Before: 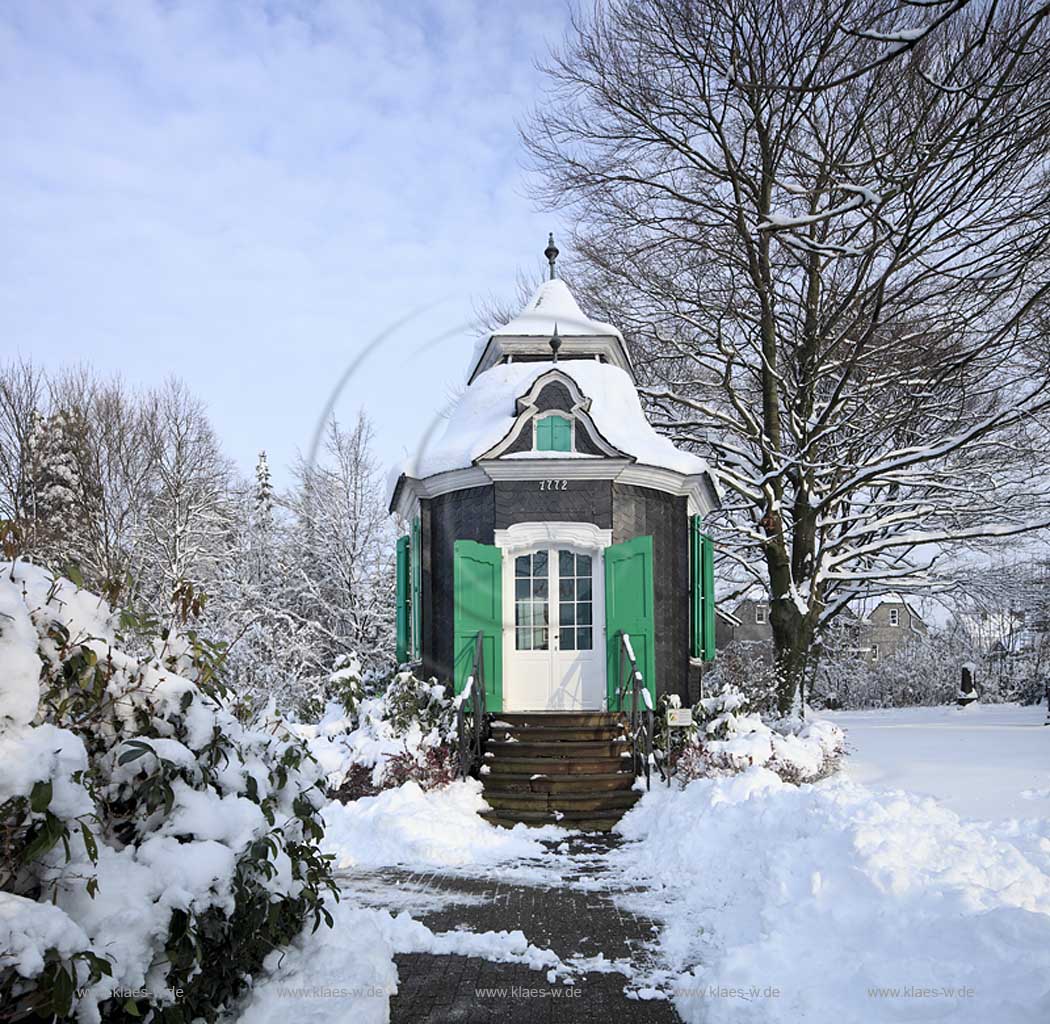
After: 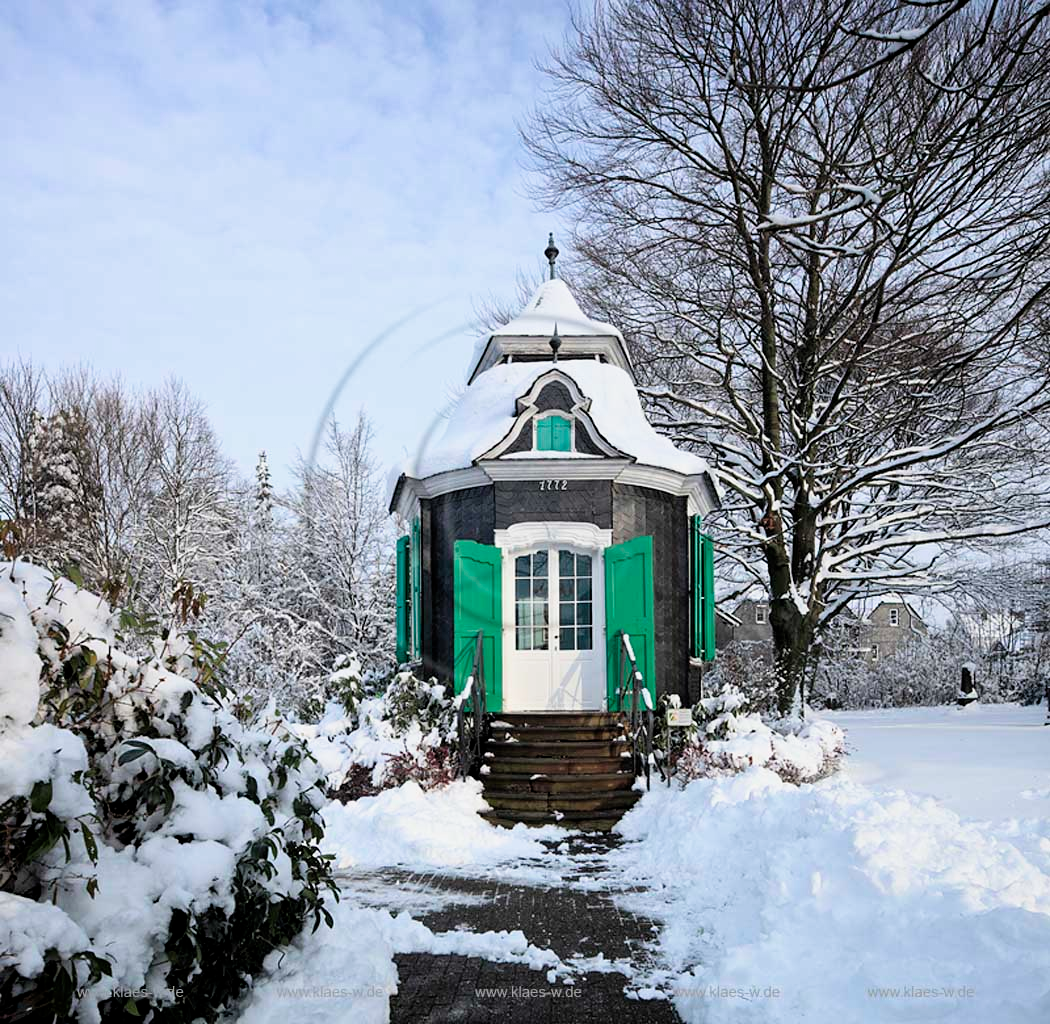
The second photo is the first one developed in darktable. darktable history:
filmic rgb: black relative exposure -12.8 EV, white relative exposure 2.8 EV, threshold 3 EV, target black luminance 0%, hardness 8.54, latitude 70.41%, contrast 1.133, shadows ↔ highlights balance -0.395%, color science v4 (2020), enable highlight reconstruction true
tone equalizer: on, module defaults
